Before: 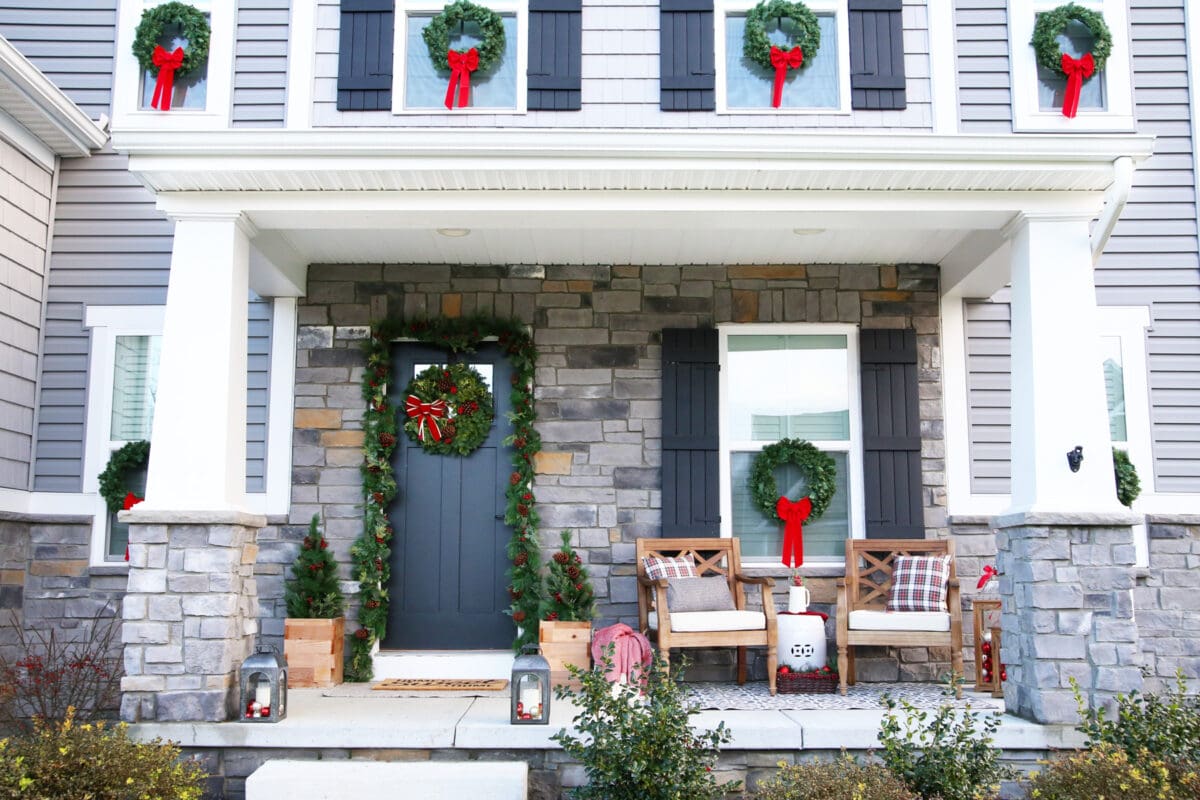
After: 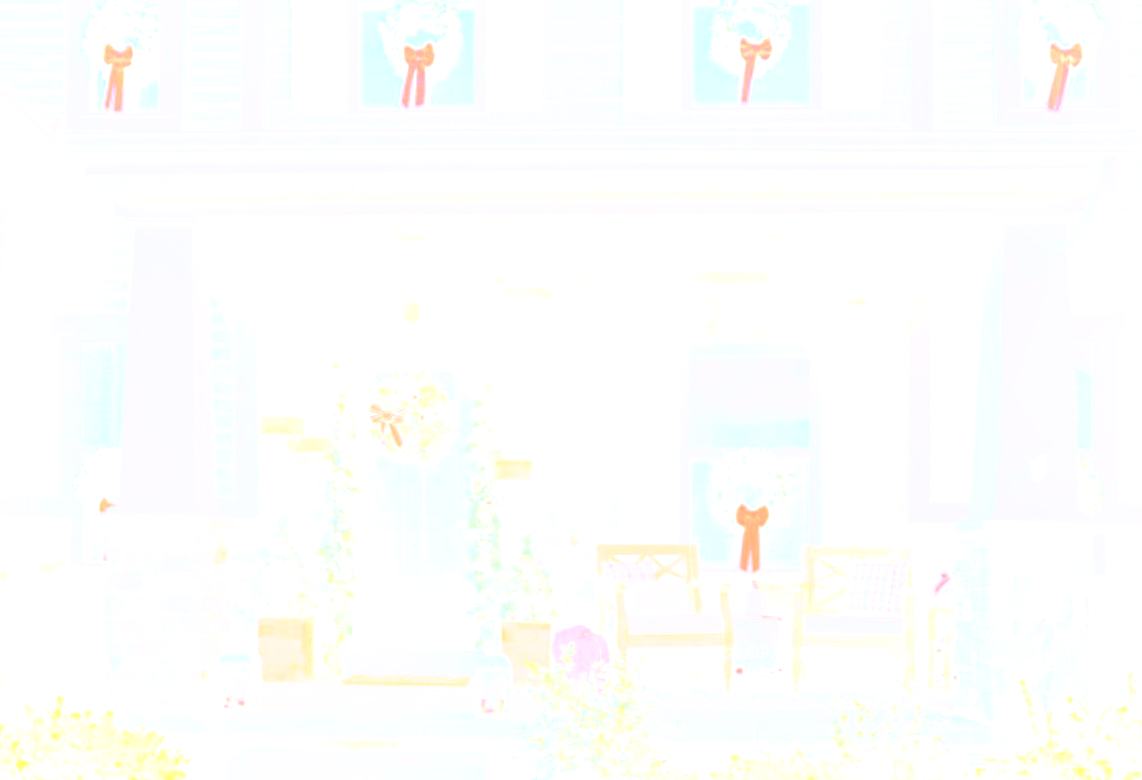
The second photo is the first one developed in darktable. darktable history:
white balance: red 1.009, blue 1.027
rotate and perspective: rotation 0.074°, lens shift (vertical) 0.096, lens shift (horizontal) -0.041, crop left 0.043, crop right 0.952, crop top 0.024, crop bottom 0.979
local contrast: mode bilateral grid, contrast 70, coarseness 75, detail 180%, midtone range 0.2
tone curve: curves: ch0 [(0, 0) (0.082, 0.02) (0.129, 0.078) (0.275, 0.301) (0.67, 0.809) (1, 1)], color space Lab, linked channels, preserve colors none
bloom: size 70%, threshold 25%, strength 70%
